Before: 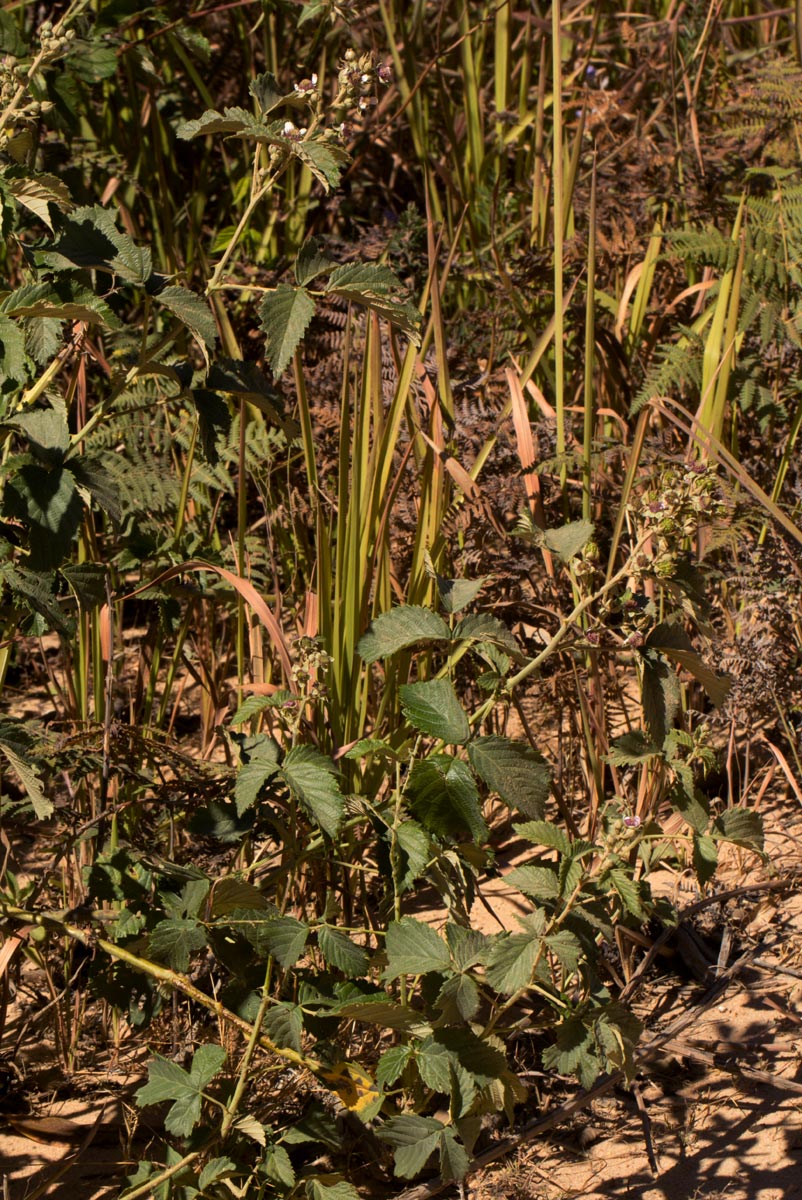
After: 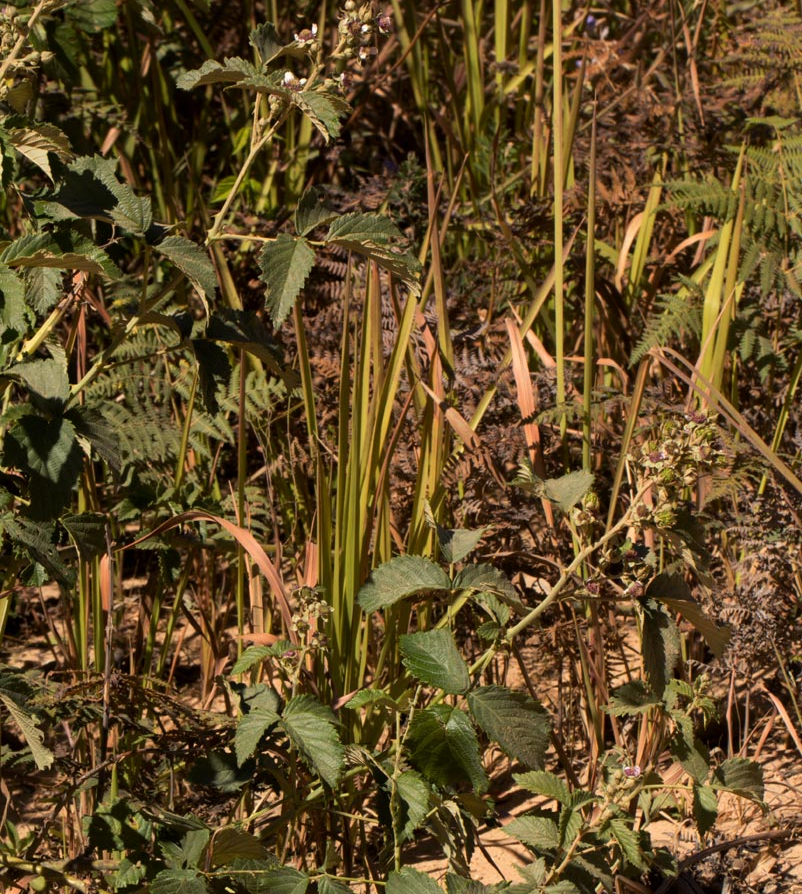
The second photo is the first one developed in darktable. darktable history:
crop: top 4.23%, bottom 21.206%
